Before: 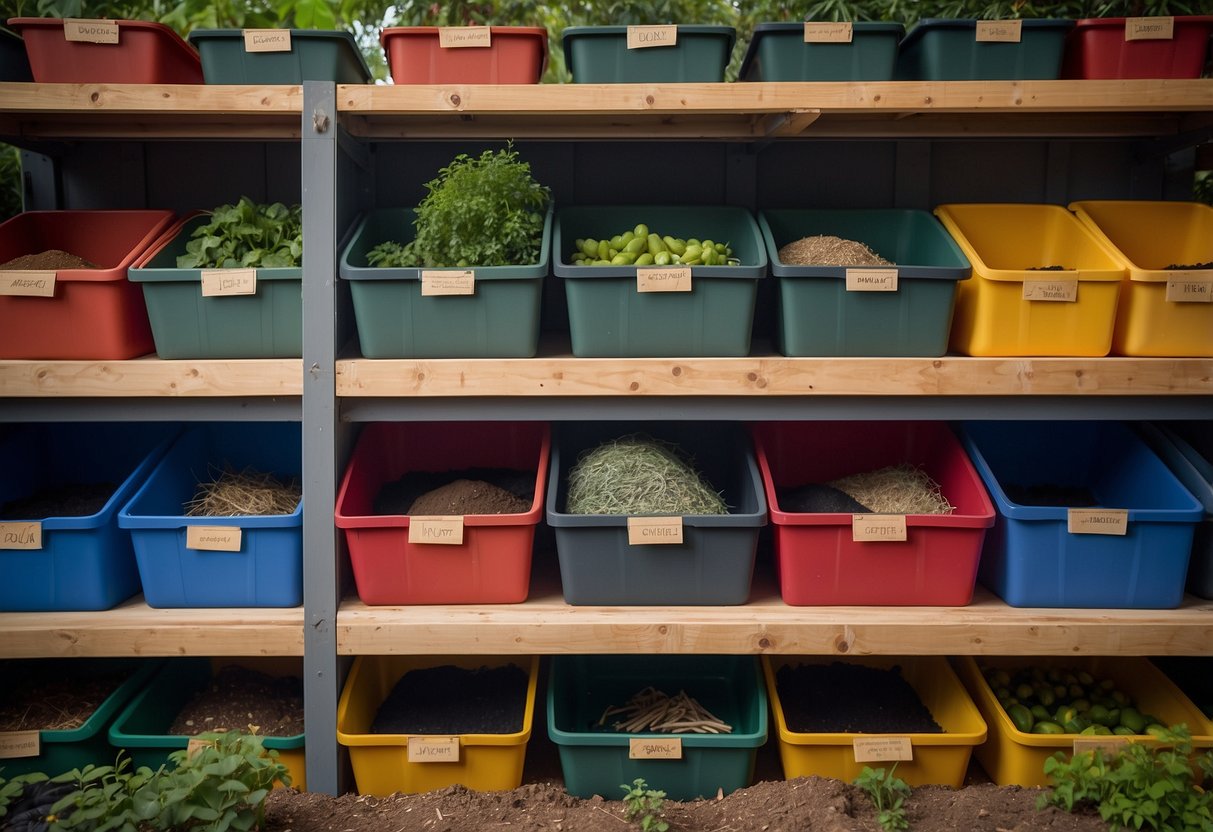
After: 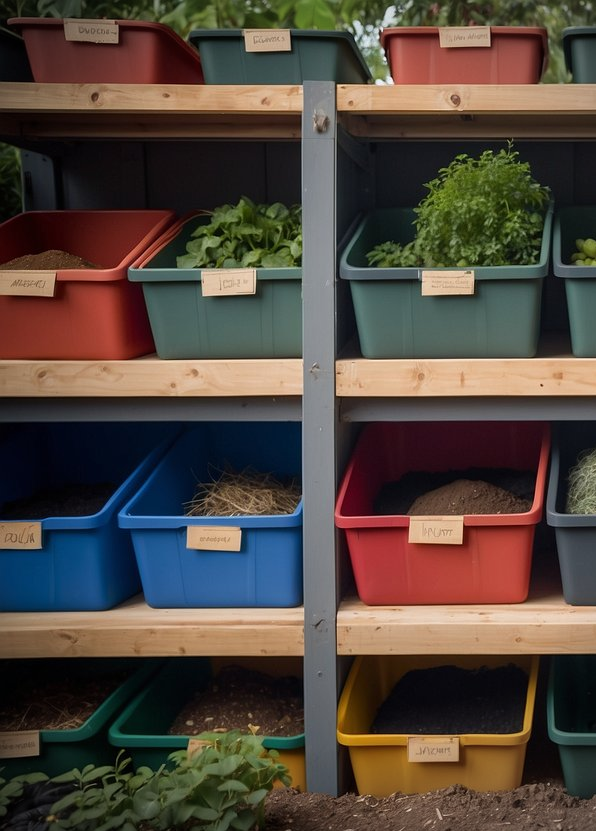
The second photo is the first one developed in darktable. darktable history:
crop and rotate: left 0%, top 0%, right 50.845%
vignetting: unbound false
